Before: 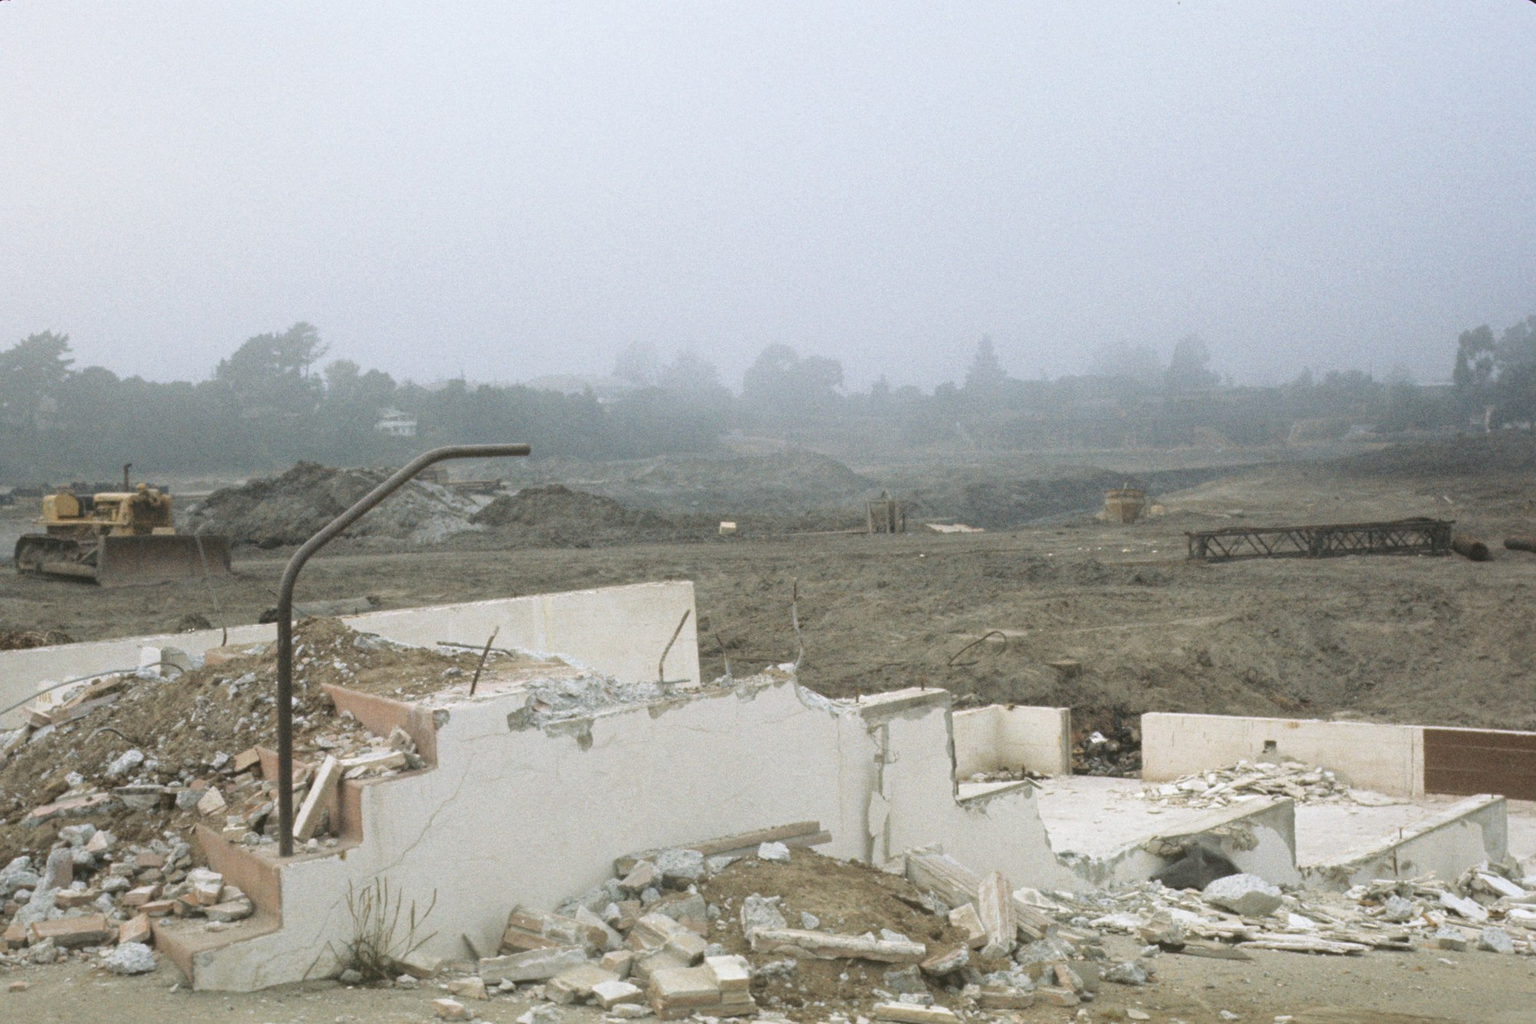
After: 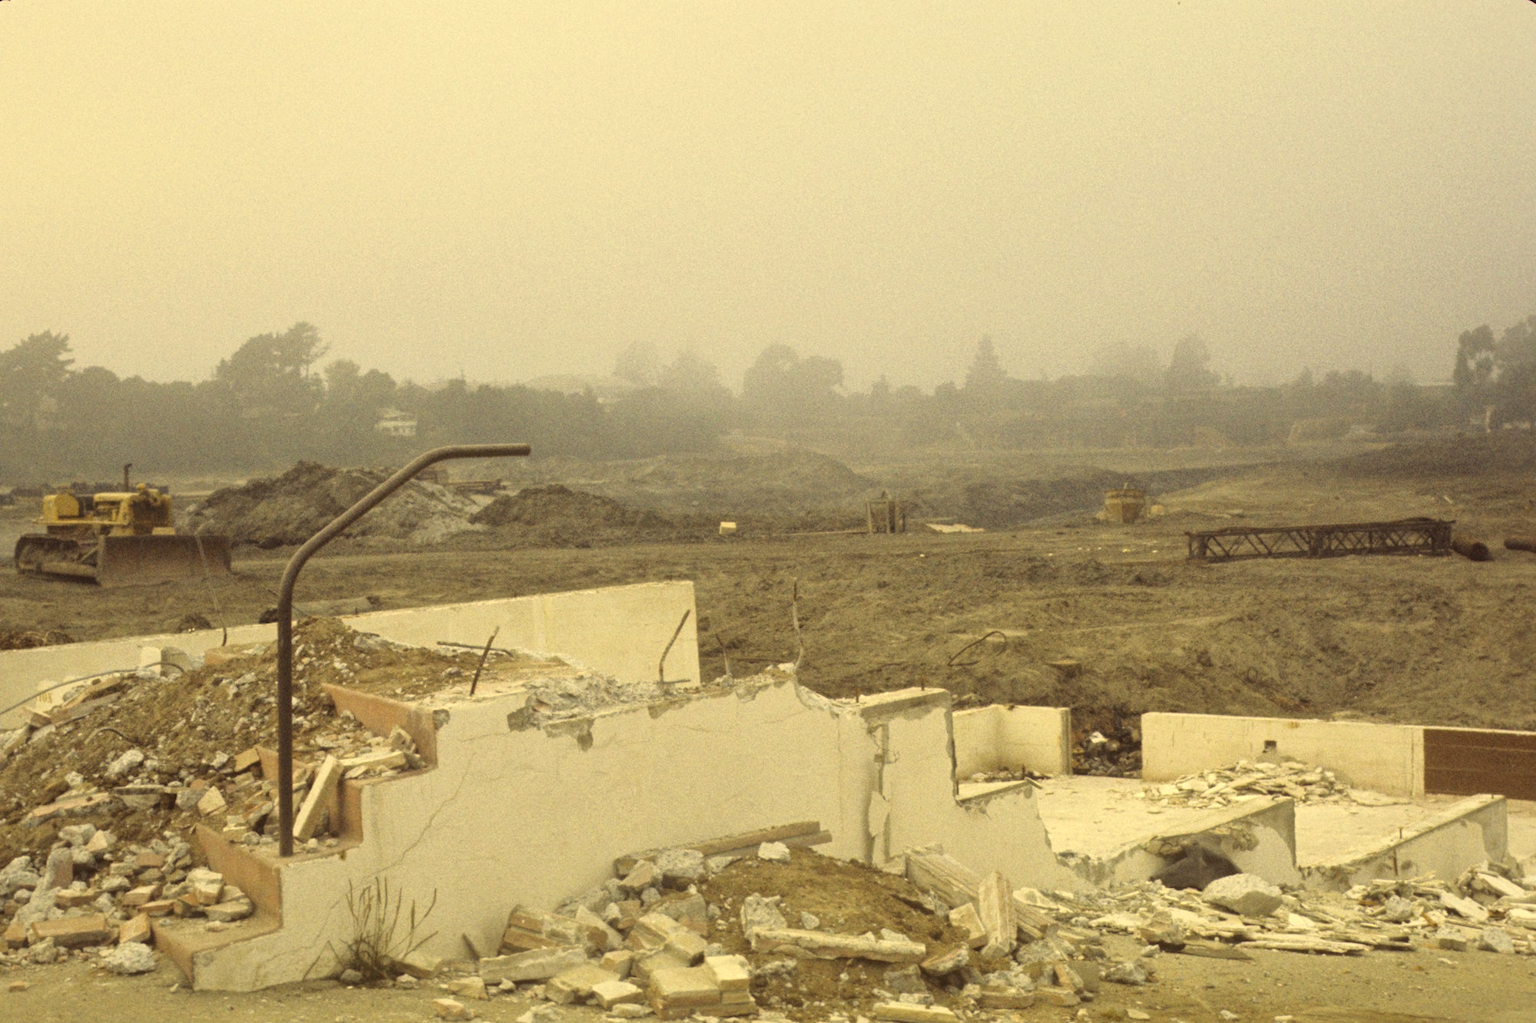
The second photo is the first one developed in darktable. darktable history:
local contrast: mode bilateral grid, contrast 21, coarseness 50, detail 119%, midtone range 0.2
color correction: highlights a* -0.341, highlights b* 39.88, shadows a* 9.8, shadows b* -0.798
